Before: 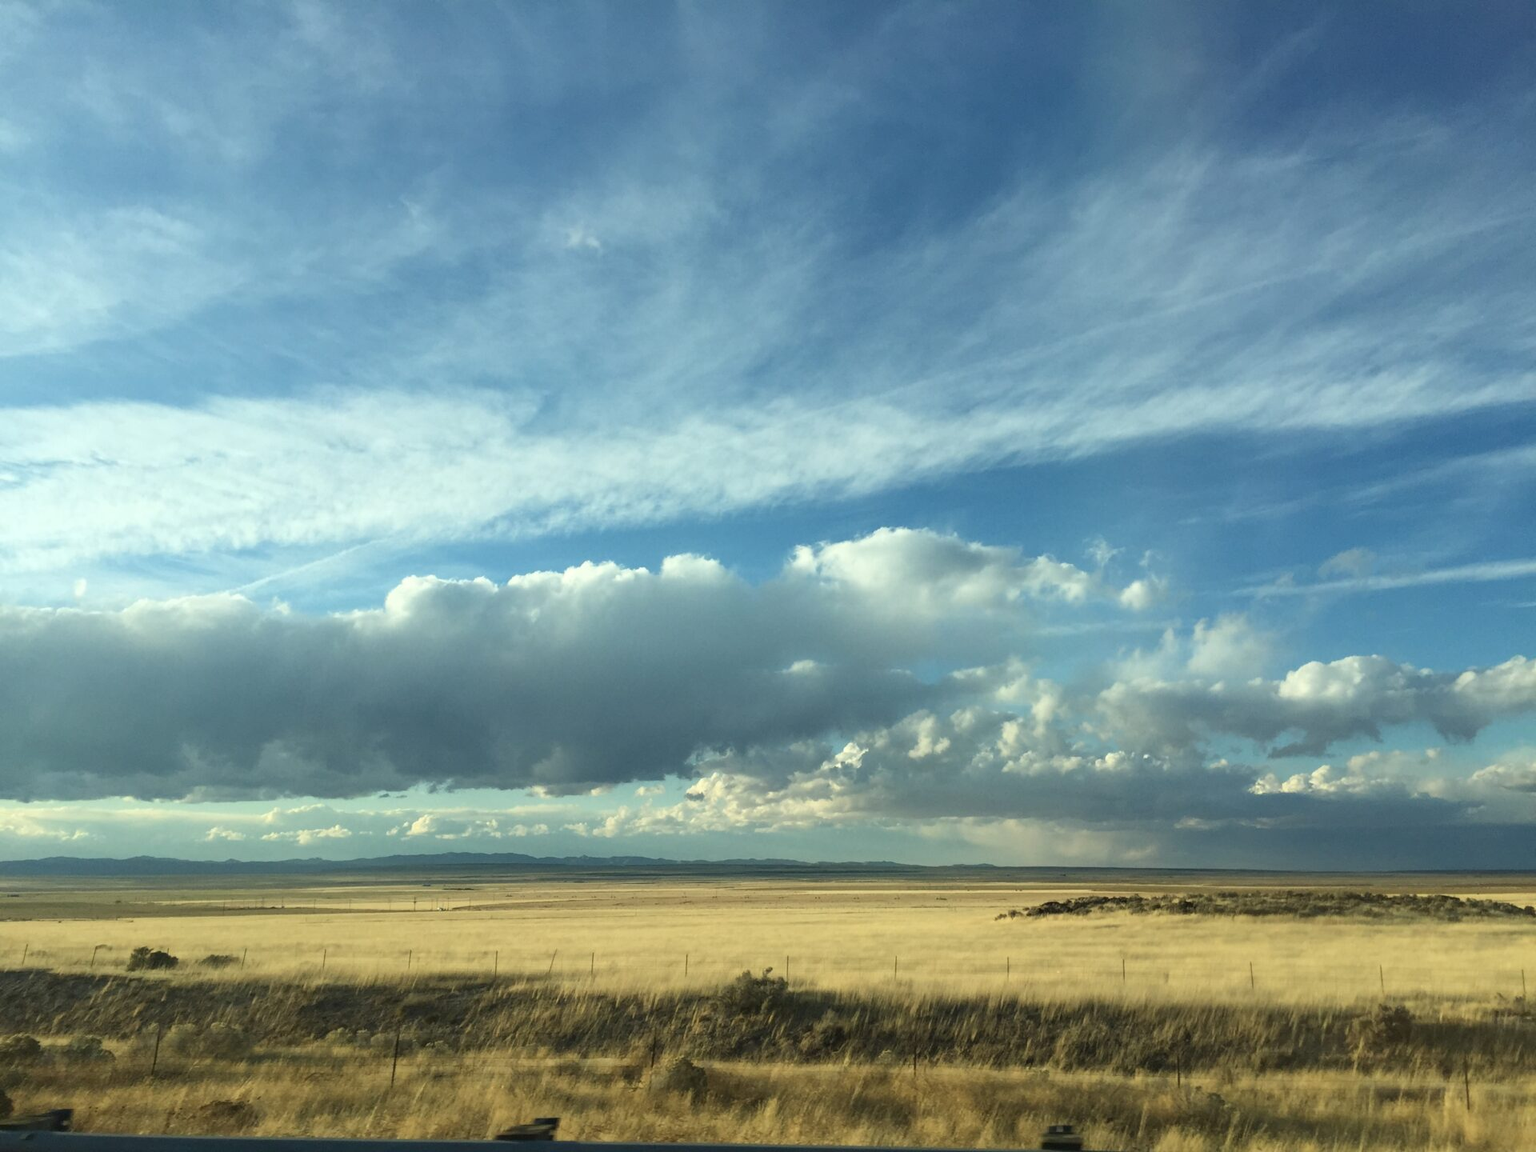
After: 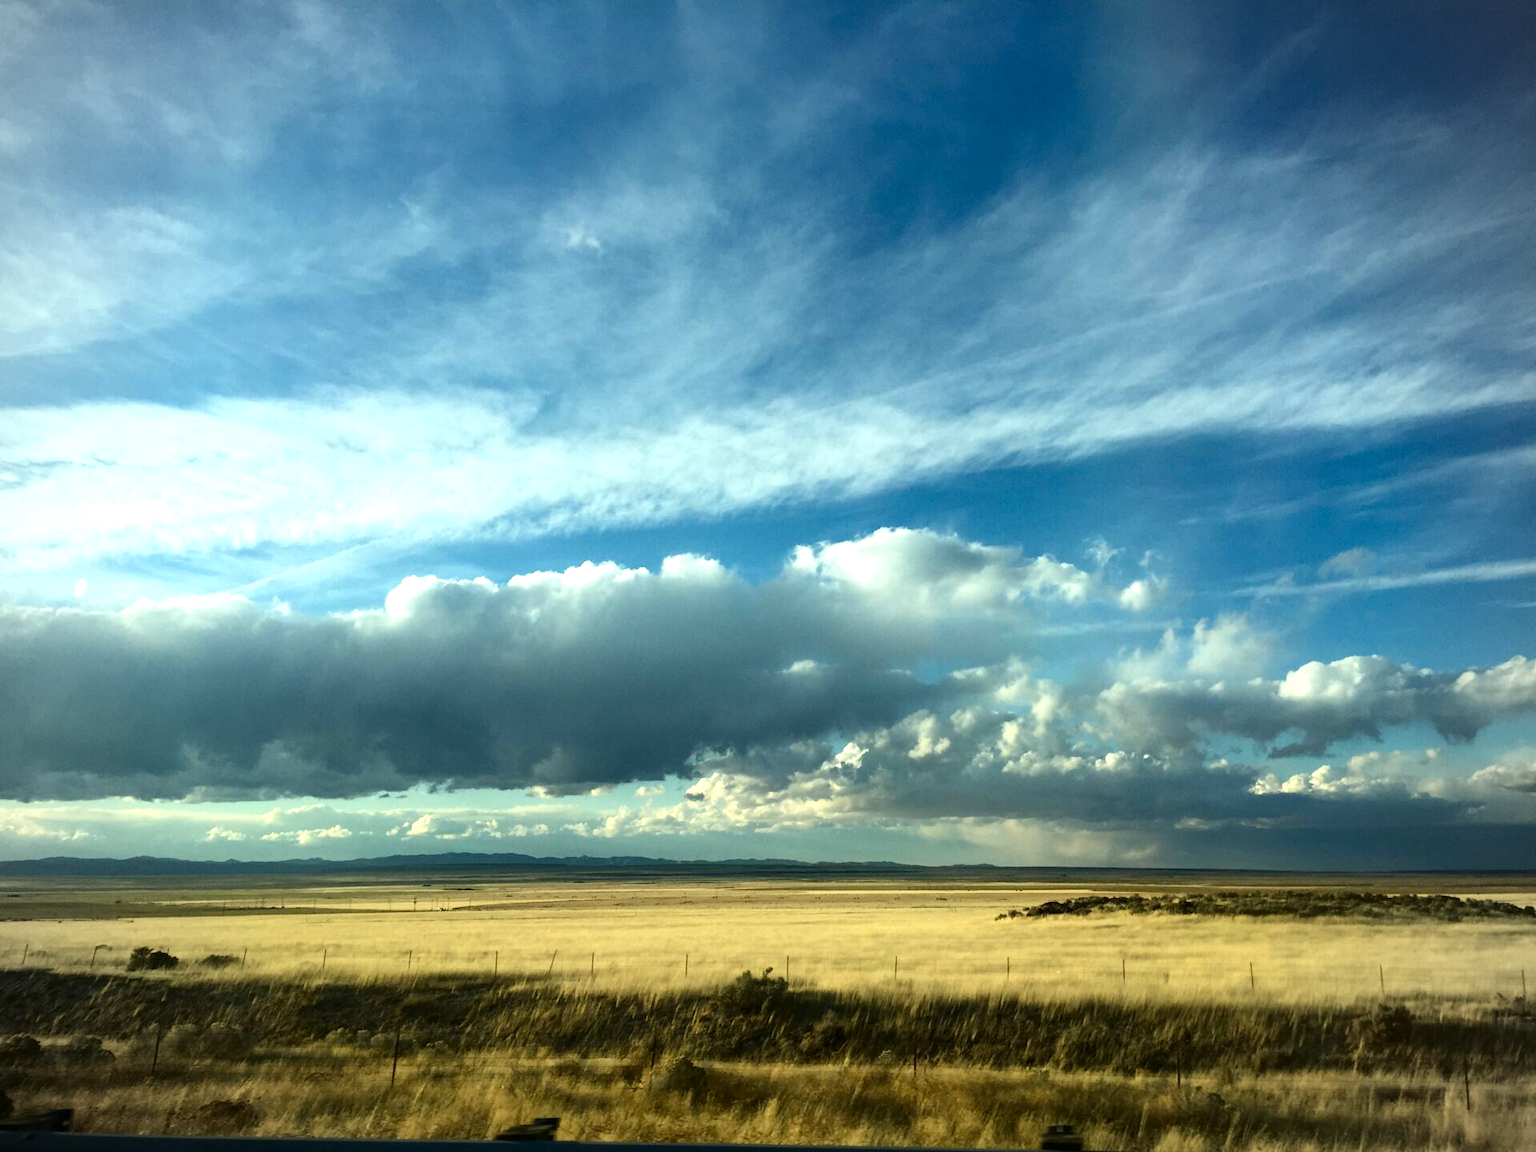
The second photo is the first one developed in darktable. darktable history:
contrast brightness saturation: contrast 0.127, brightness -0.232, saturation 0.149
vignetting: fall-off radius 60.36%
tone equalizer: -8 EV -0.411 EV, -7 EV -0.422 EV, -6 EV -0.362 EV, -5 EV -0.204 EV, -3 EV 0.238 EV, -2 EV 0.344 EV, -1 EV 0.404 EV, +0 EV 0.428 EV
